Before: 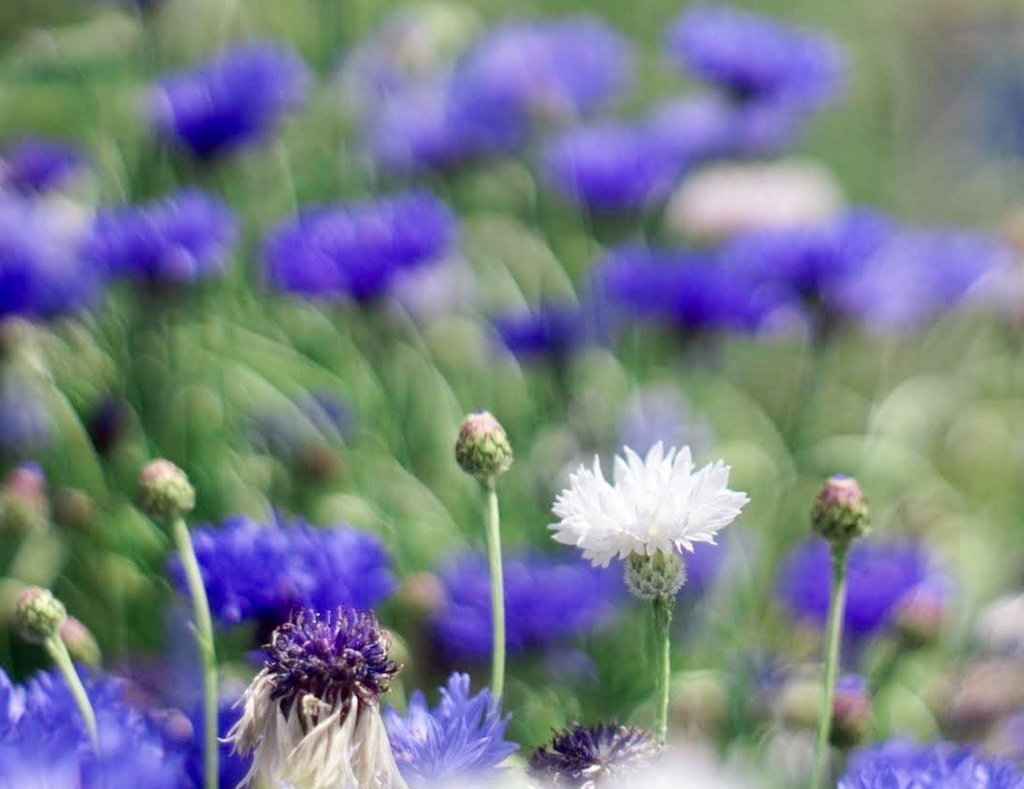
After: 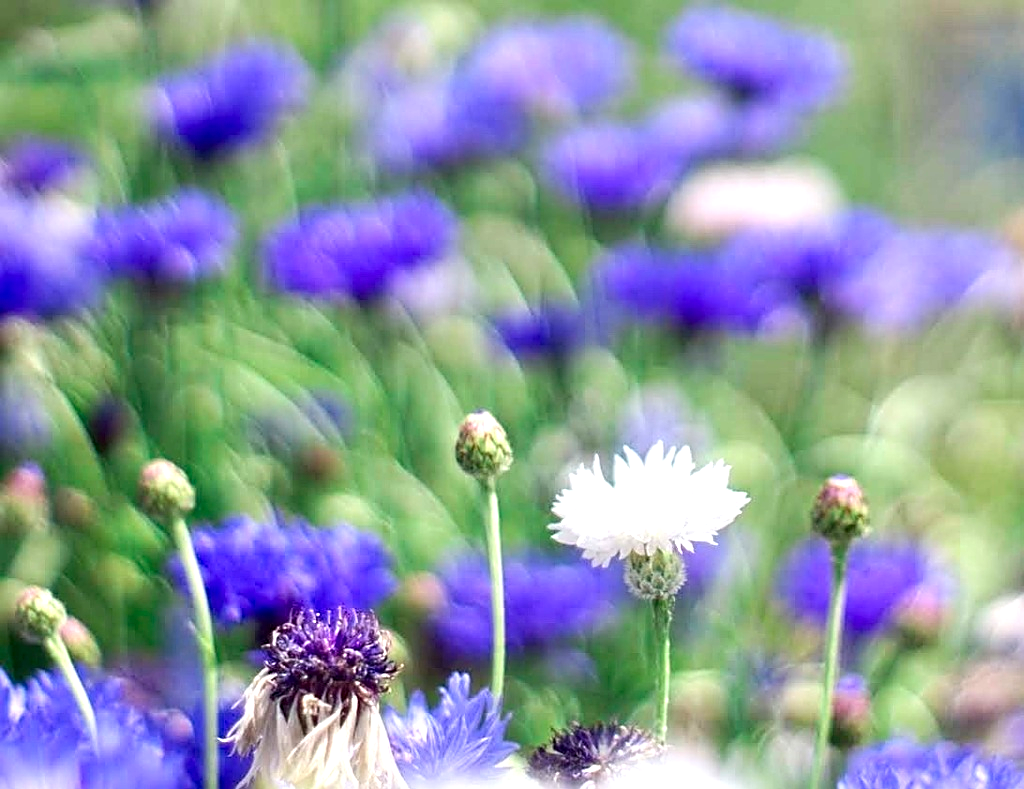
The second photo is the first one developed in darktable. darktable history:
sharpen: amount 0.492
exposure: exposure 0.601 EV, compensate exposure bias true, compensate highlight preservation false
contrast equalizer: y [[0.5, 0.542, 0.583, 0.625, 0.667, 0.708], [0.5 ×6], [0.5 ×6], [0 ×6], [0 ×6]], mix 0.13
